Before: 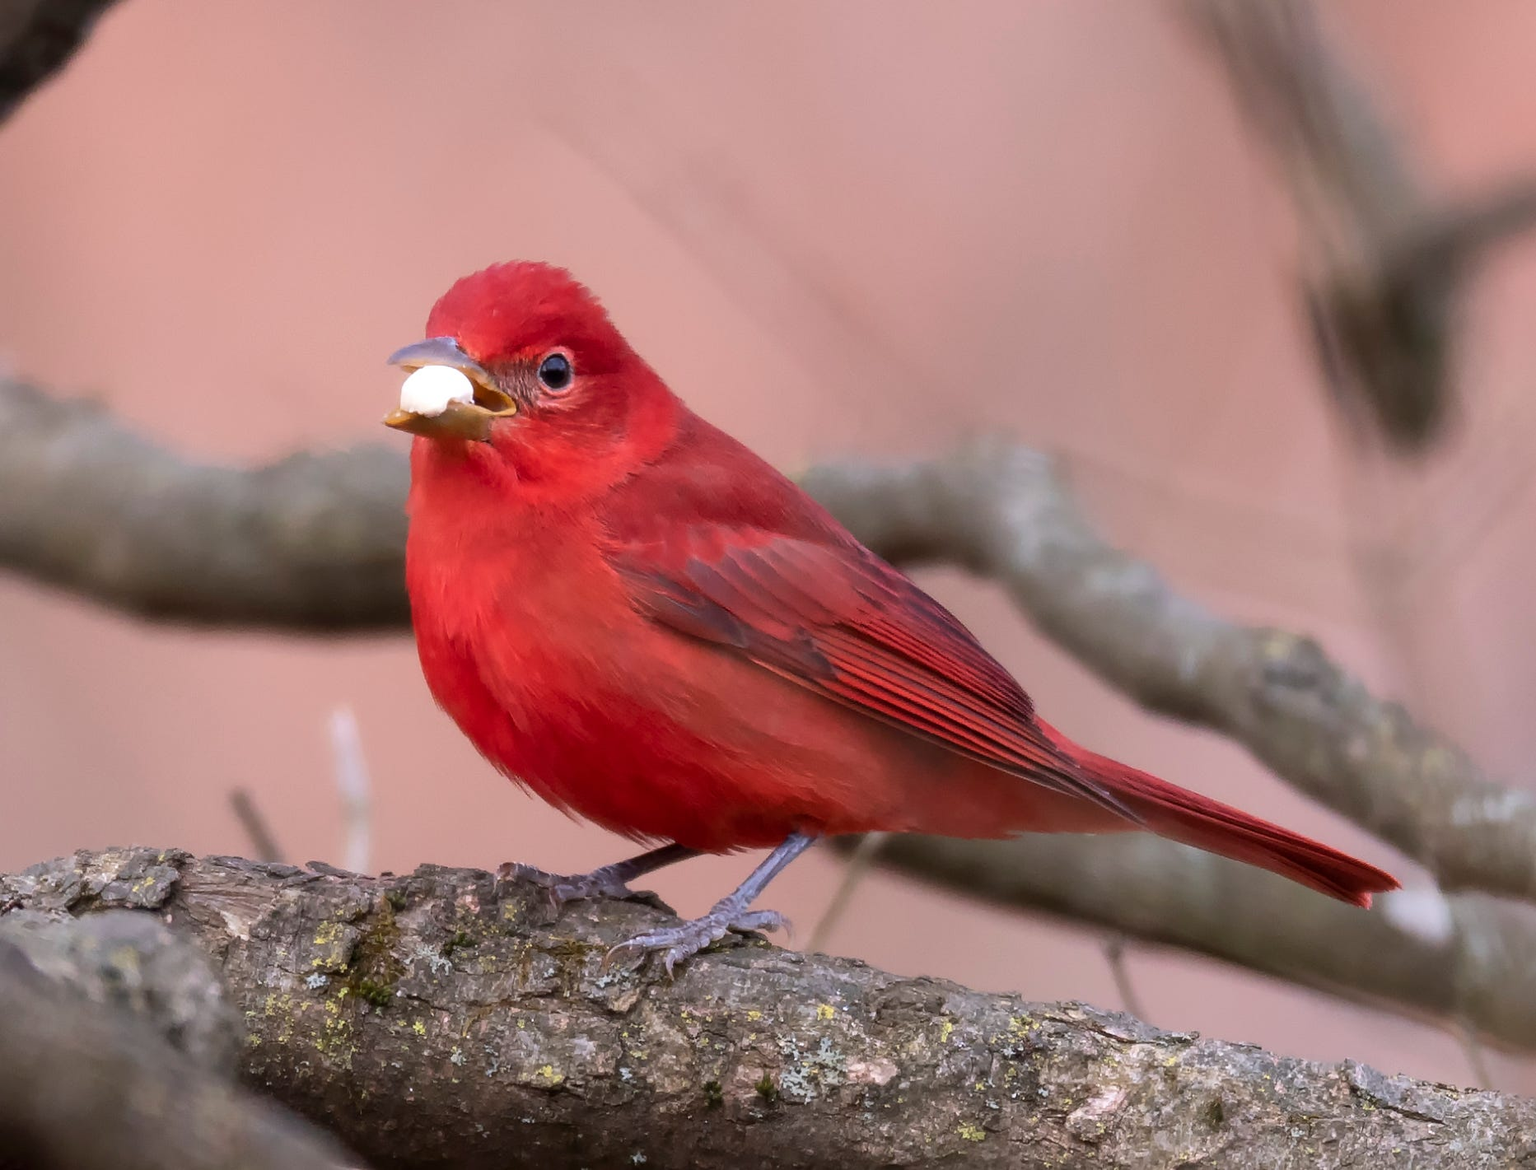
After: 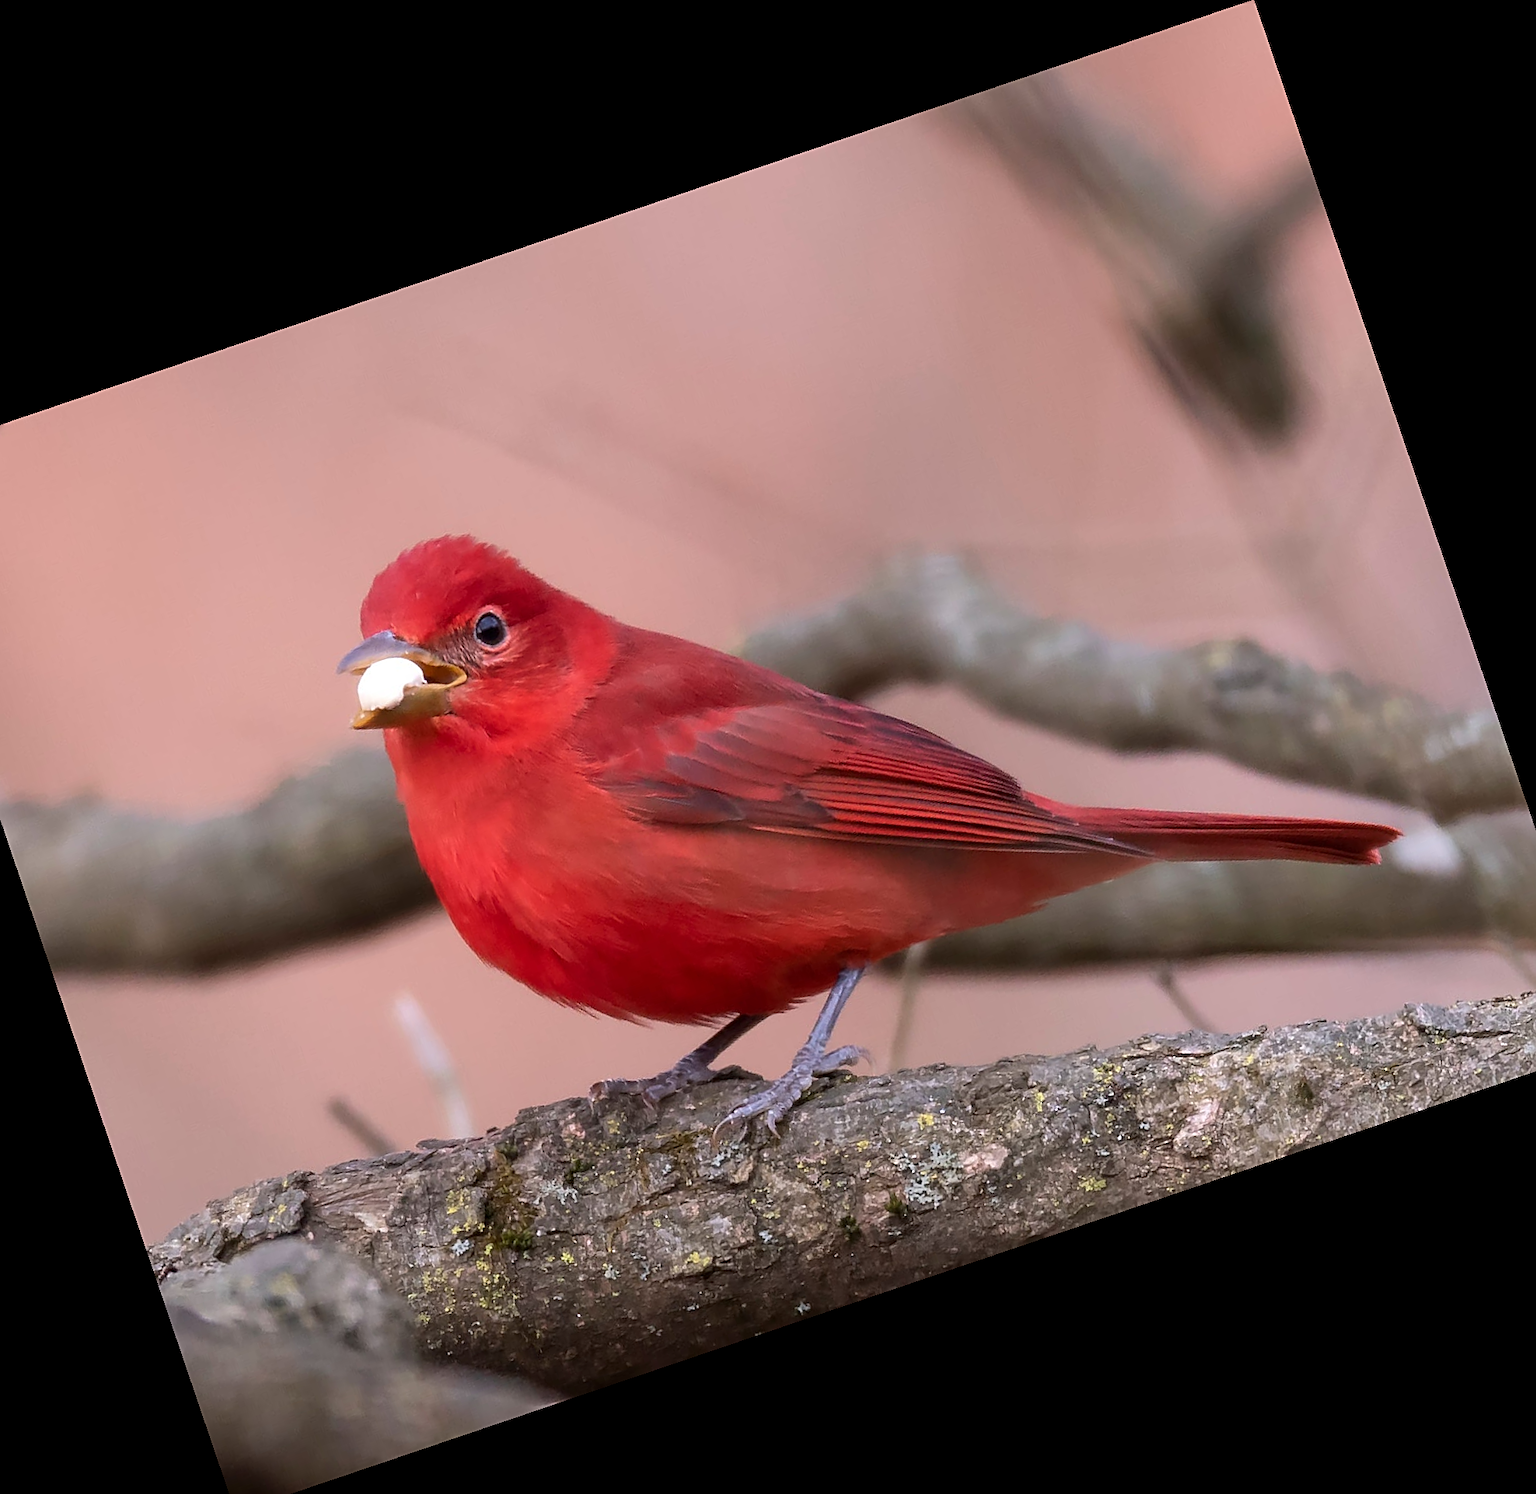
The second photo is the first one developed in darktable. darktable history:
crop and rotate: angle 18.75°, left 6.905%, right 4.19%, bottom 1.178%
sharpen: on, module defaults
